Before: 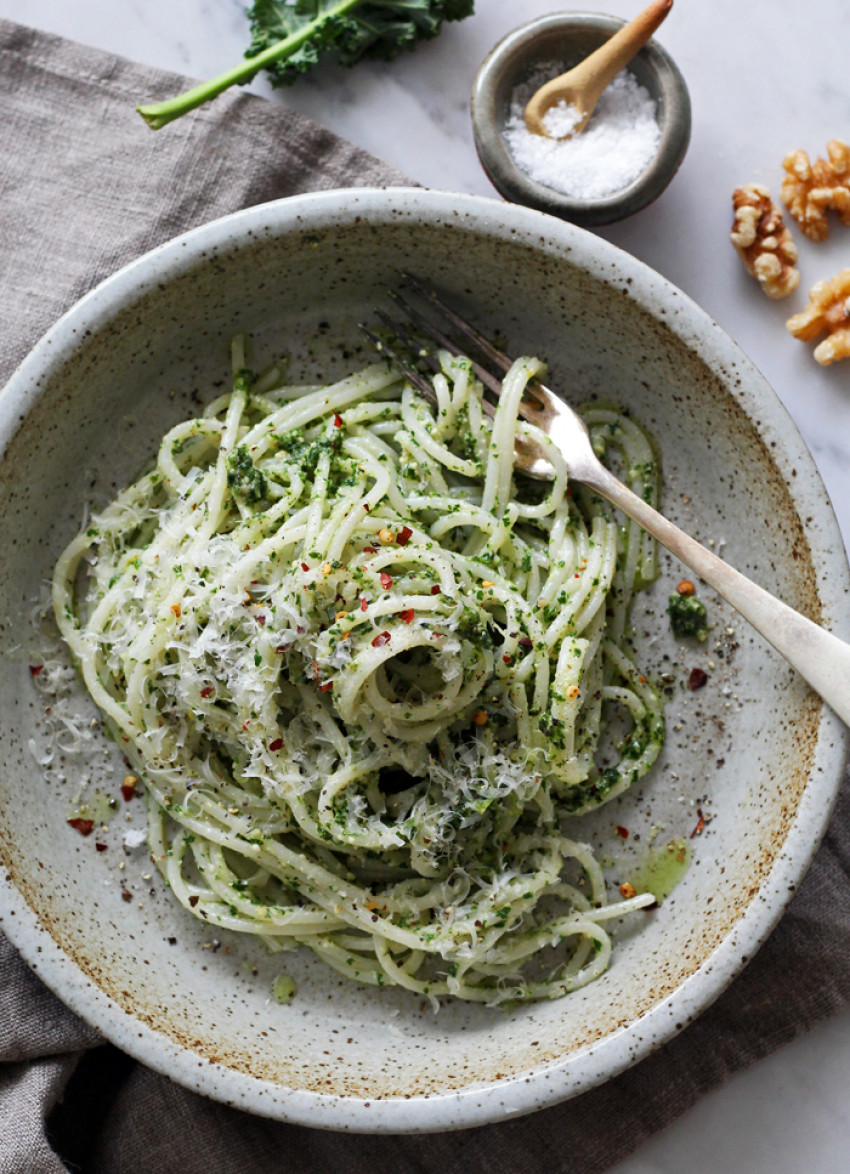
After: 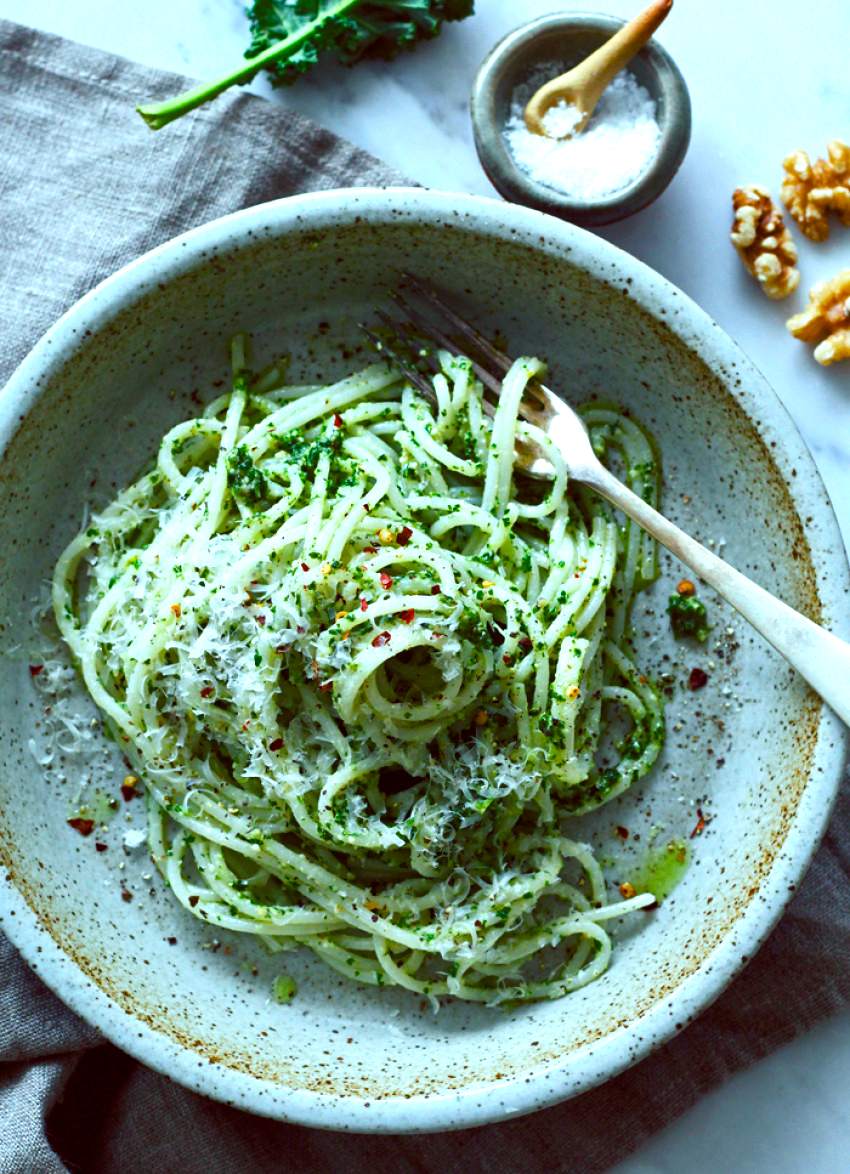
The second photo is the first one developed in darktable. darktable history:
exposure: exposure 0.02 EV, compensate highlight preservation false
color balance rgb: shadows lift › luminance -7.7%, shadows lift › chroma 2.13%, shadows lift › hue 200.79°, power › luminance -7.77%, power › chroma 2.27%, power › hue 220.69°, highlights gain › luminance 15.15%, highlights gain › chroma 4%, highlights gain › hue 209.35°, global offset › luminance -0.21%, global offset › chroma 0.27%, perceptual saturation grading › global saturation 24.42%, perceptual saturation grading › highlights -24.42%, perceptual saturation grading › mid-tones 24.42%, perceptual saturation grading › shadows 40%, perceptual brilliance grading › global brilliance -5%, perceptual brilliance grading › highlights 24.42%, perceptual brilliance grading › mid-tones 7%, perceptual brilliance grading › shadows -5%
white balance: emerald 1
lowpass: radius 0.1, contrast 0.85, saturation 1.1, unbound 0
